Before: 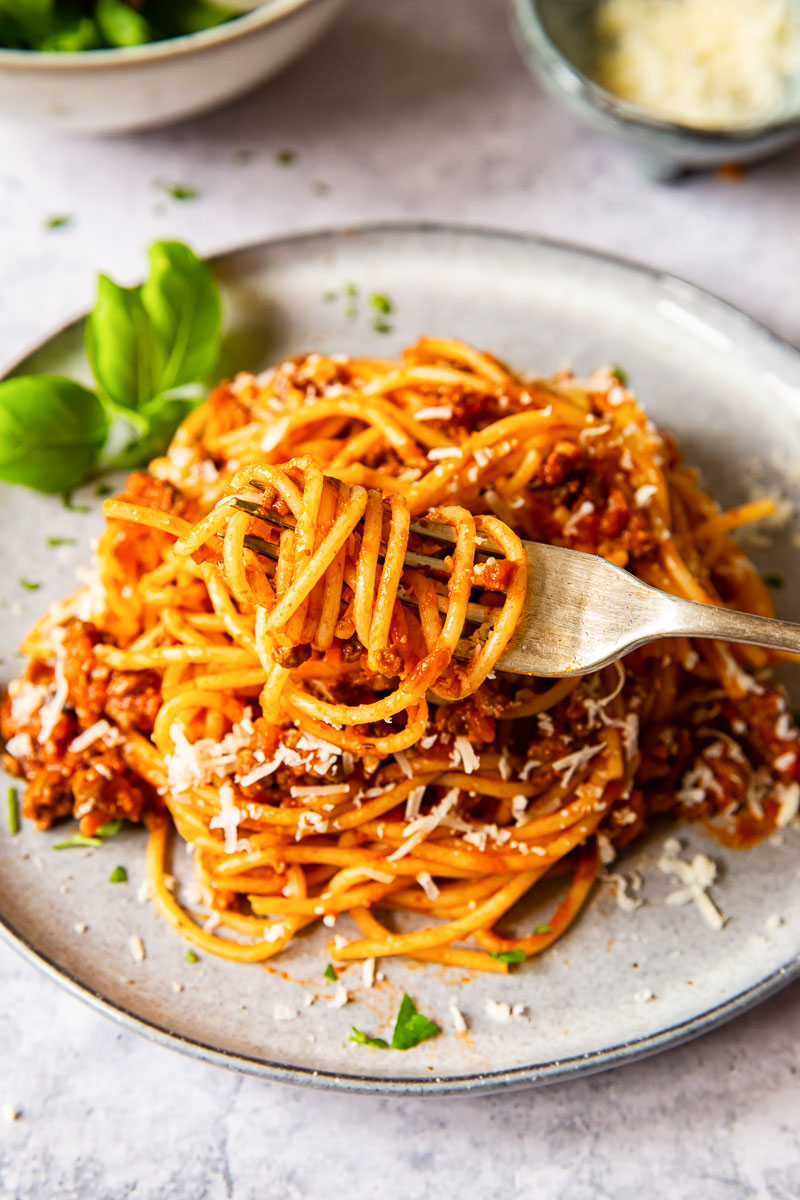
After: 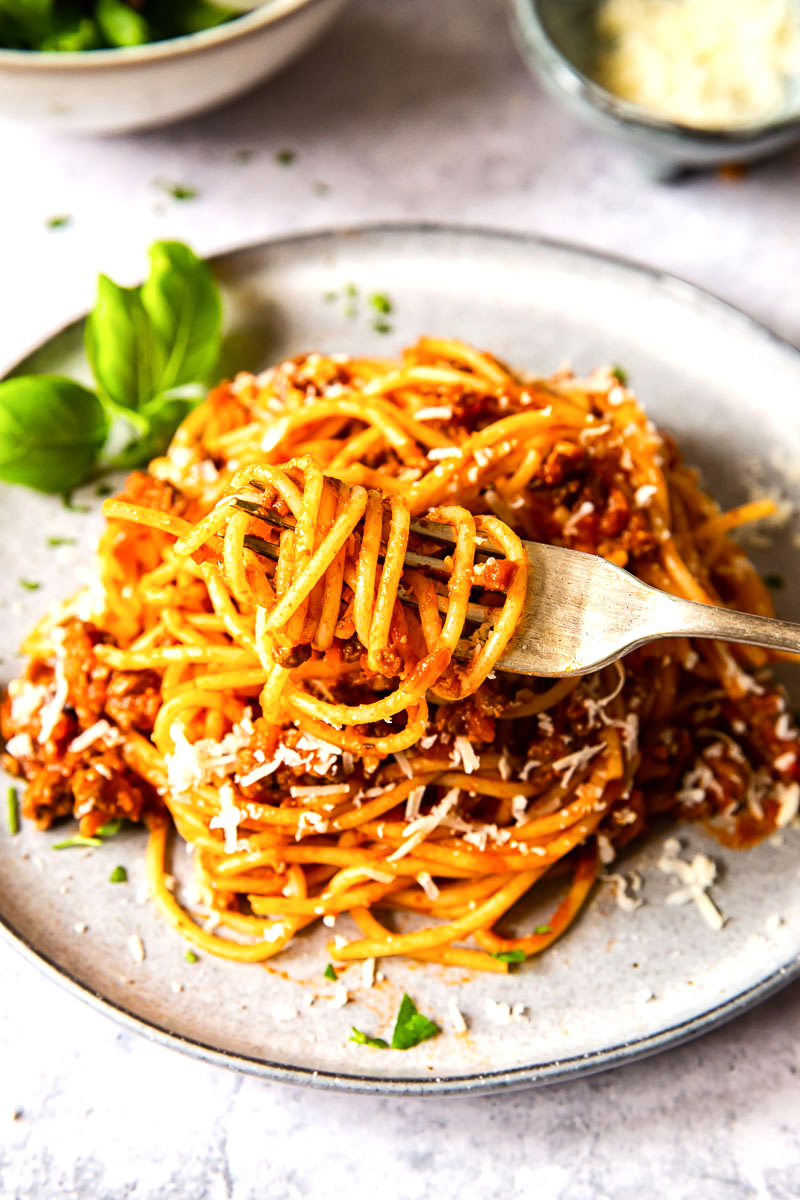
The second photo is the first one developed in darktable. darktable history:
tone equalizer: -8 EV -0.393 EV, -7 EV -0.418 EV, -6 EV -0.341 EV, -5 EV -0.21 EV, -3 EV 0.24 EV, -2 EV 0.342 EV, -1 EV 0.386 EV, +0 EV 0.428 EV, edges refinement/feathering 500, mask exposure compensation -1.57 EV, preserve details no
